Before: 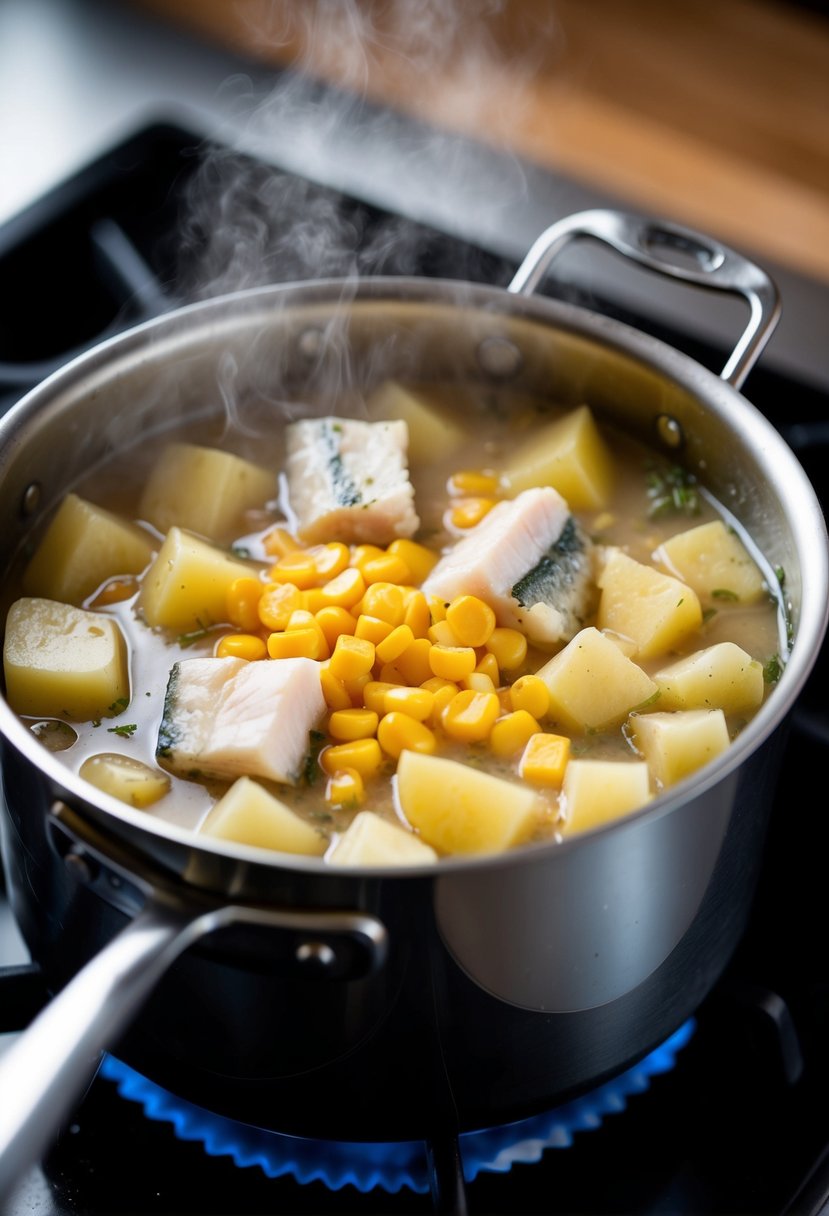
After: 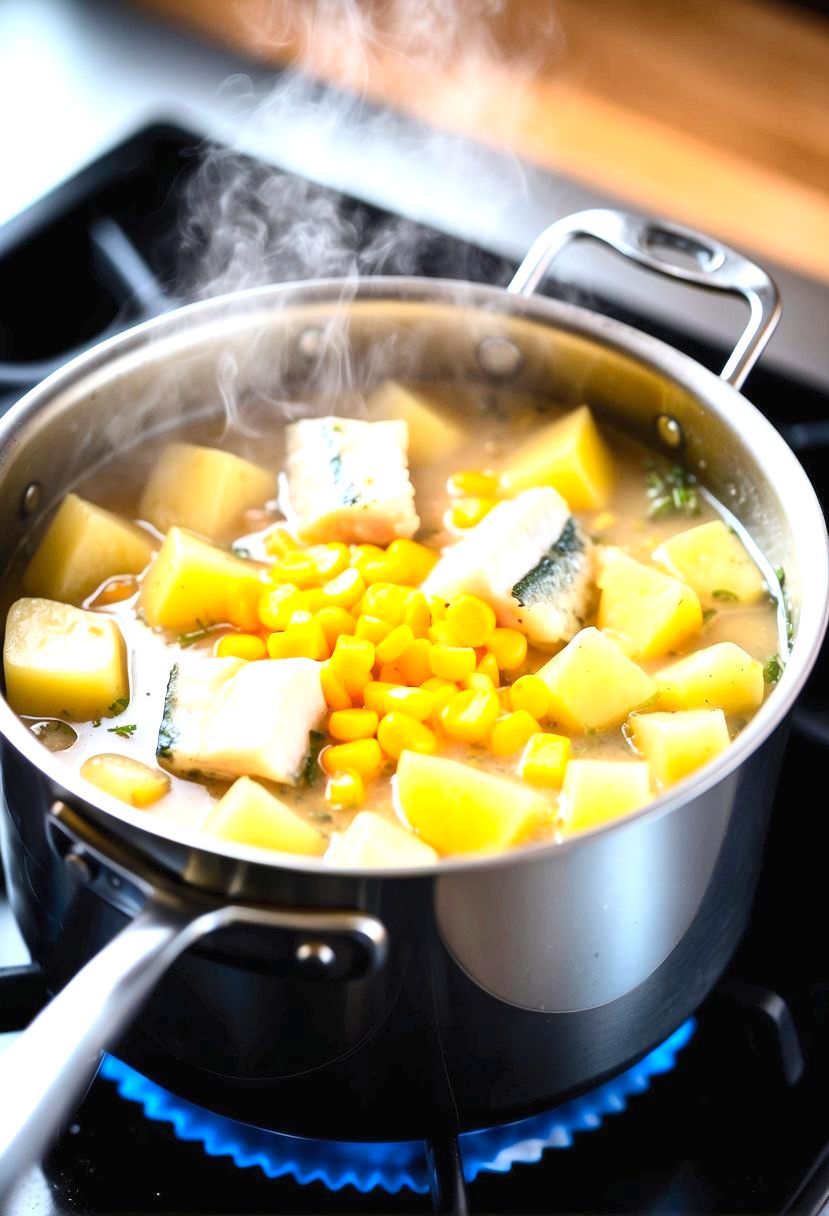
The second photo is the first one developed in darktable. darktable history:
exposure: black level correction 0, exposure 1.1 EV, compensate highlight preservation false
contrast brightness saturation: contrast 0.2, brightness 0.16, saturation 0.22
